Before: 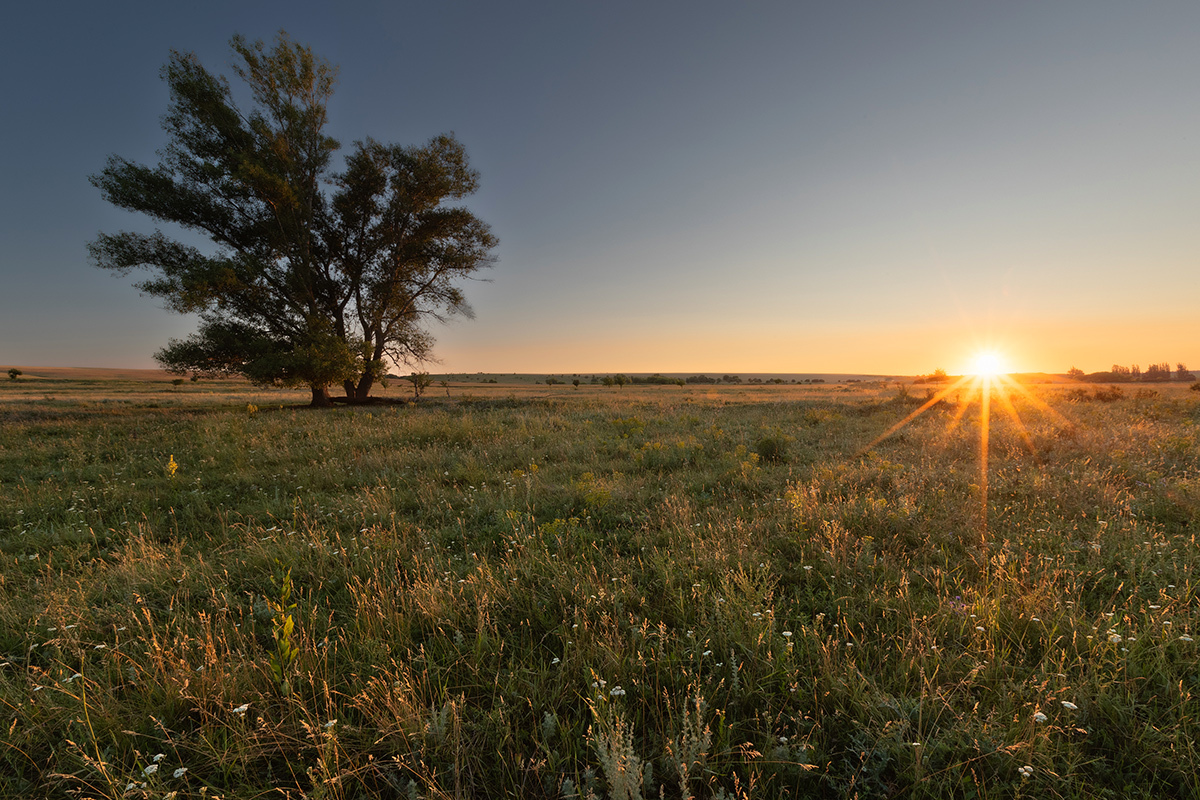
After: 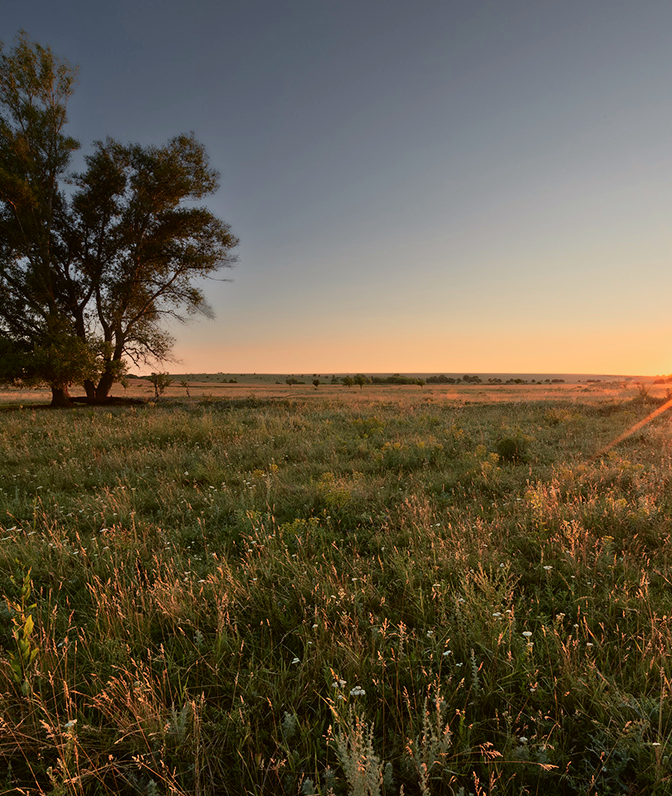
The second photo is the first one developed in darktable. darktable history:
tone curve: curves: ch0 [(0, 0) (0.091, 0.074) (0.184, 0.168) (0.491, 0.519) (0.748, 0.765) (1, 0.919)]; ch1 [(0, 0) (0.179, 0.173) (0.322, 0.32) (0.424, 0.424) (0.502, 0.504) (0.56, 0.578) (0.631, 0.667) (0.777, 0.806) (1, 1)]; ch2 [(0, 0) (0.434, 0.447) (0.483, 0.487) (0.547, 0.564) (0.676, 0.673) (1, 1)], color space Lab, independent channels, preserve colors none
crop: left 21.674%, right 22.086%
